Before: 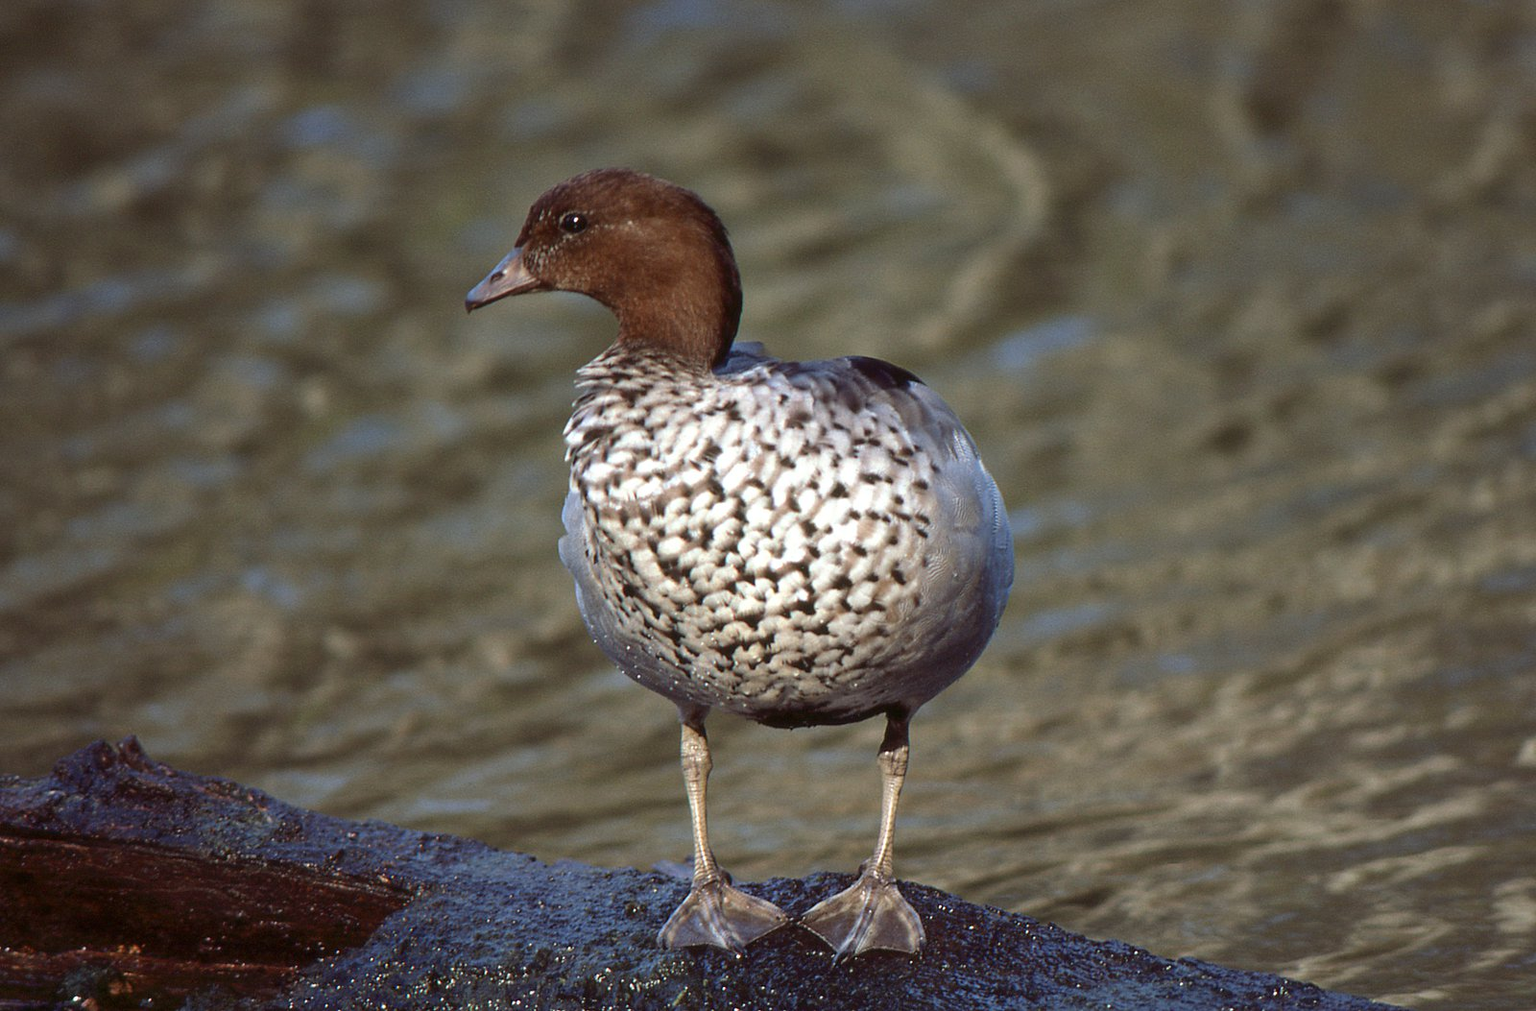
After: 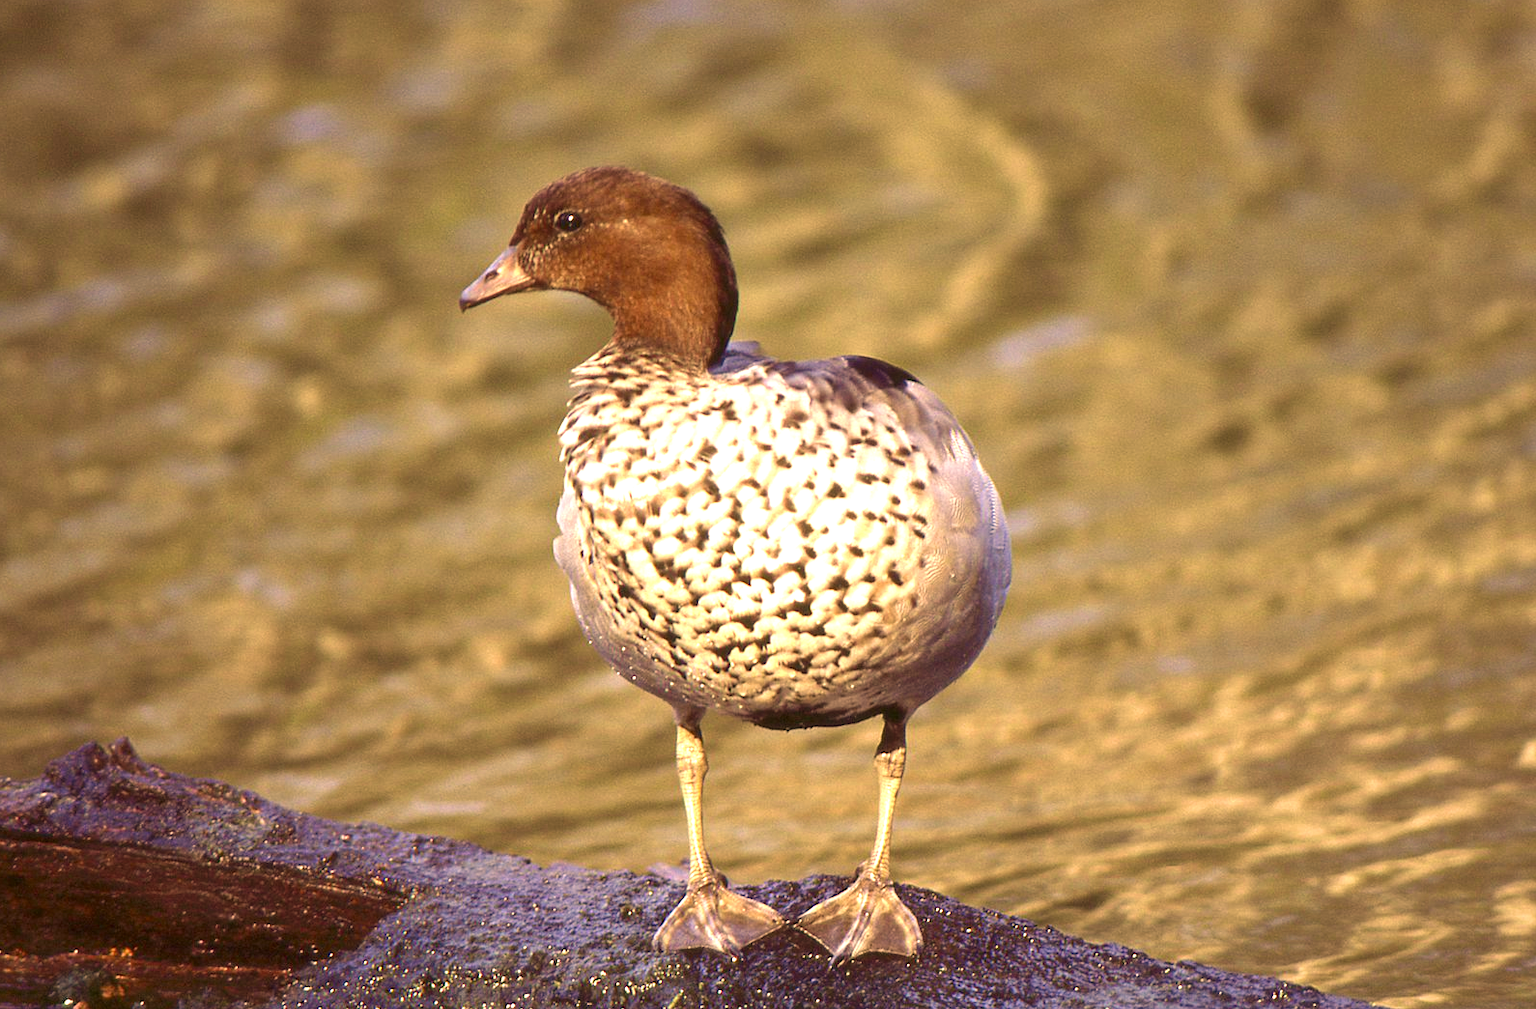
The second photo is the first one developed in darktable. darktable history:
exposure: black level correction 0, exposure 1.331 EV, compensate exposure bias true, compensate highlight preservation false
color correction: highlights a* 14.94, highlights b* 31.99
crop and rotate: left 0.584%, top 0.29%, bottom 0.387%
velvia: on, module defaults
